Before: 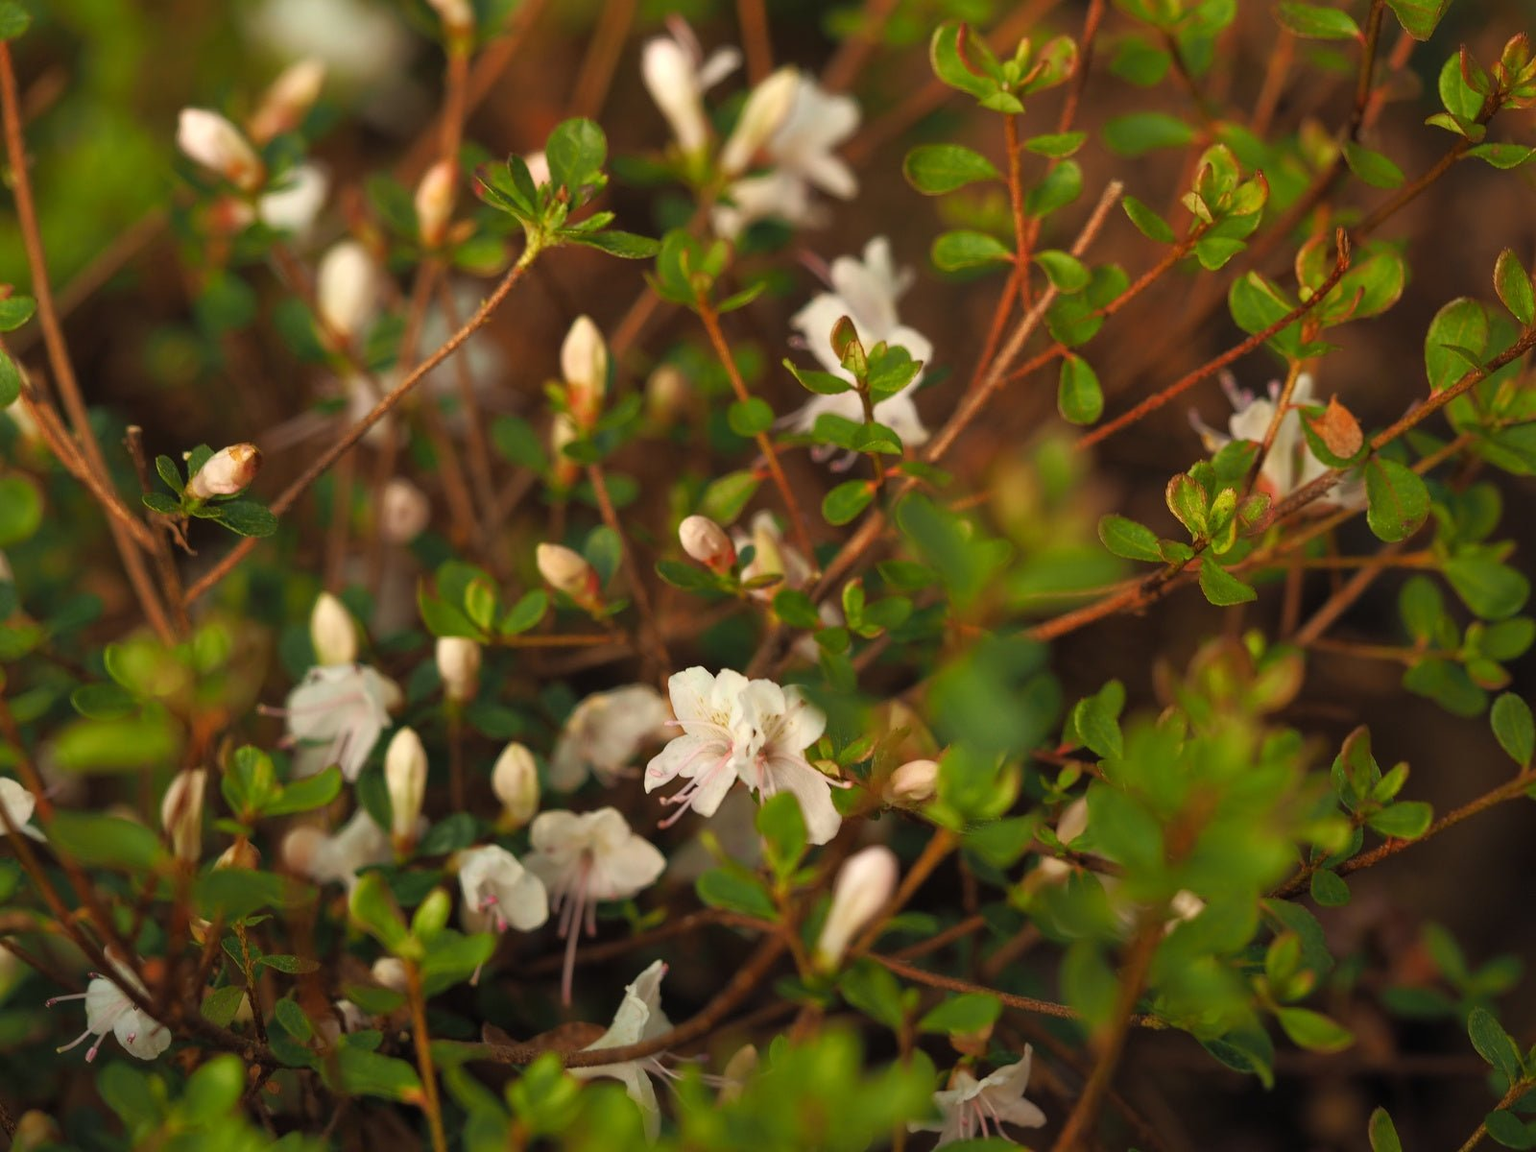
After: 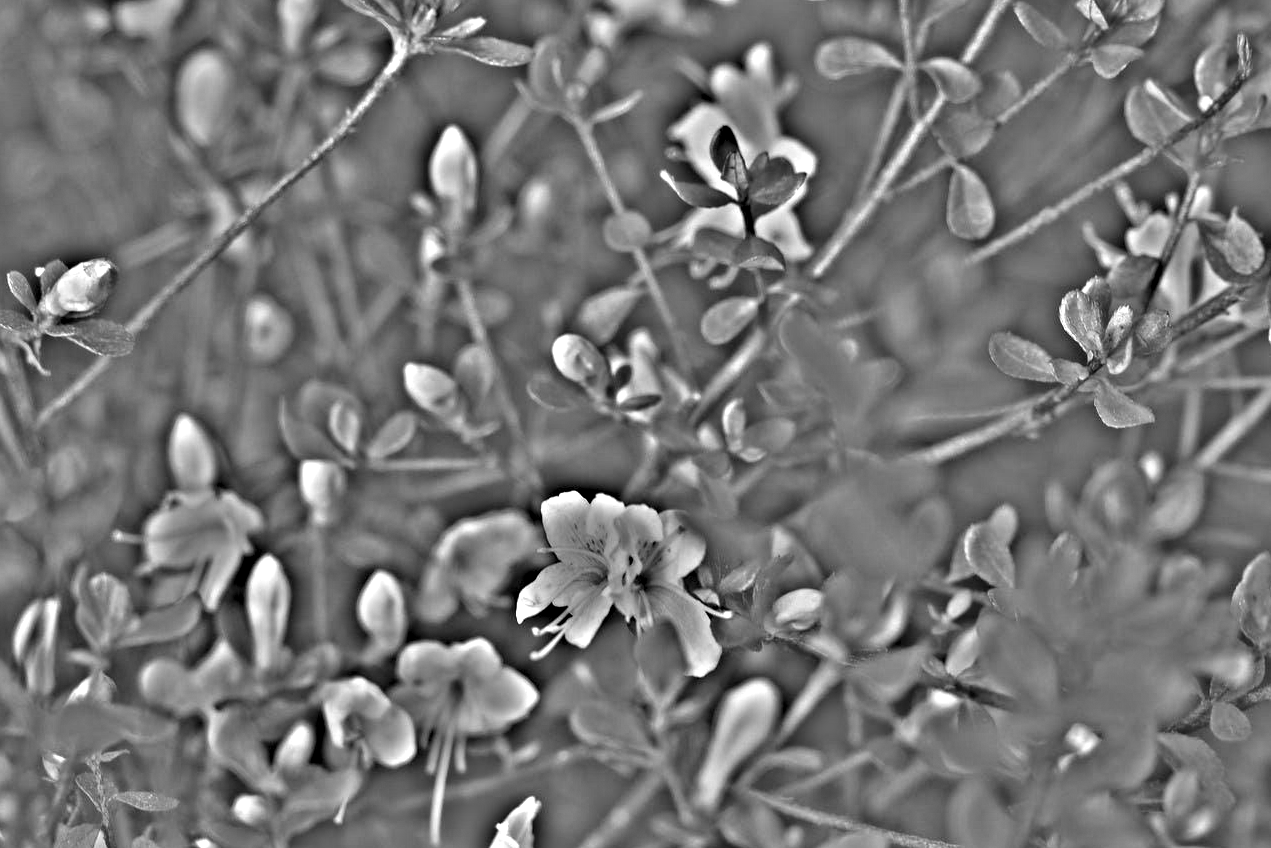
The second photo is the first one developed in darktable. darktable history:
crop: left 9.712%, top 16.928%, right 10.845%, bottom 12.332%
highpass: on, module defaults
base curve: curves: ch0 [(0, 0) (0.472, 0.455) (1, 1)], preserve colors none
